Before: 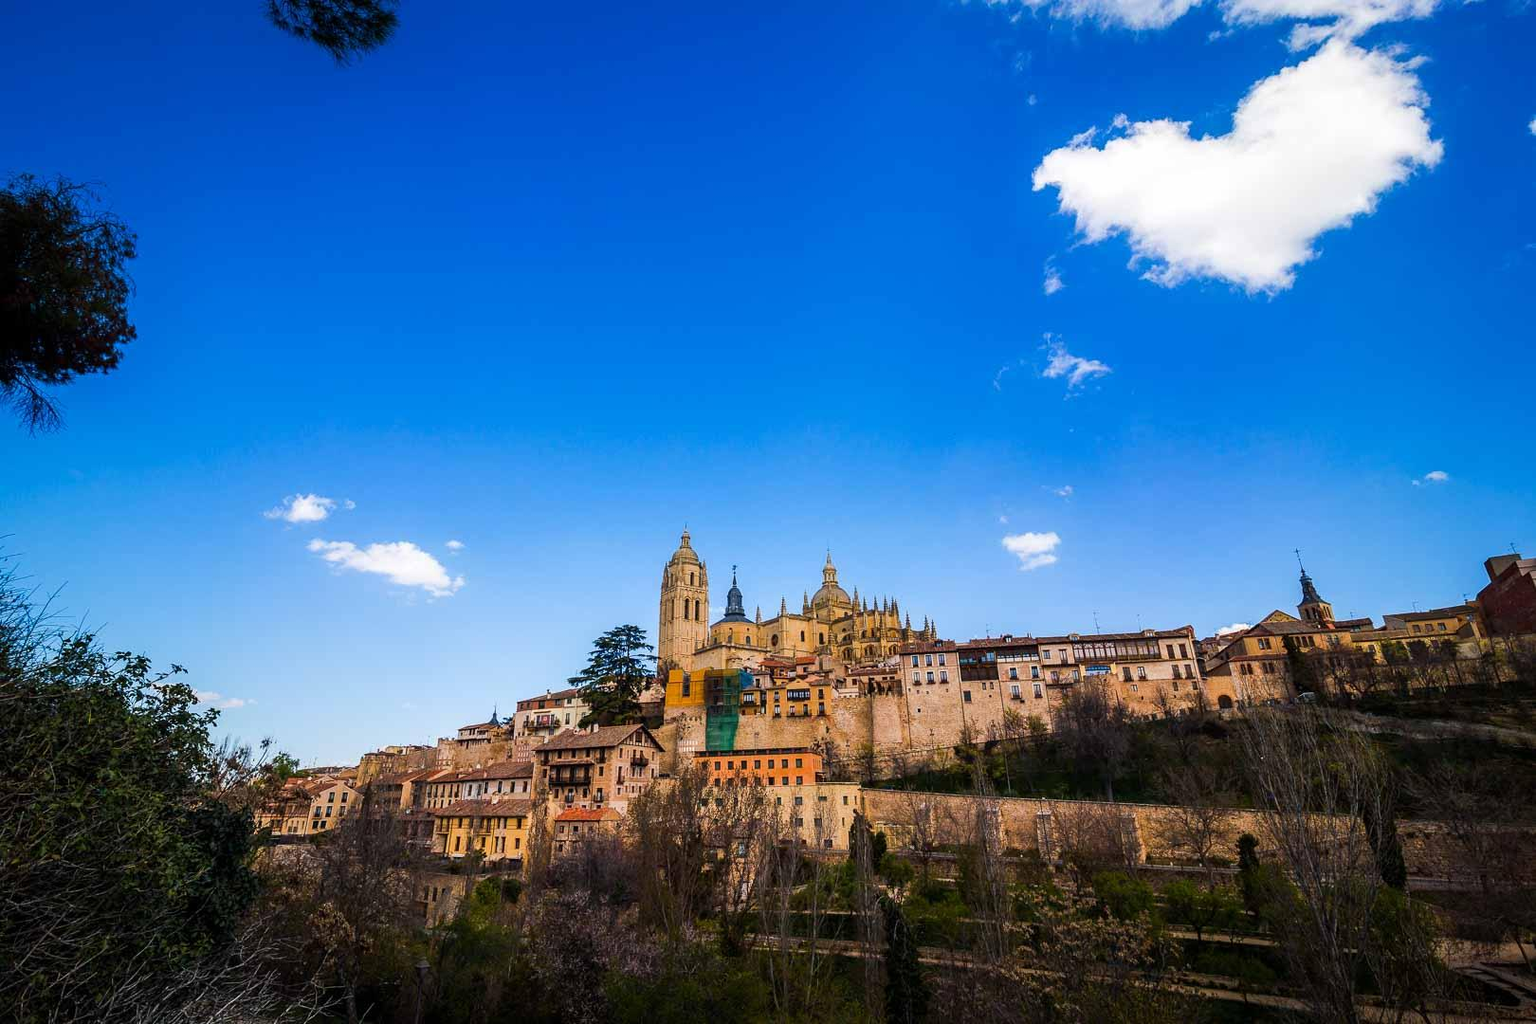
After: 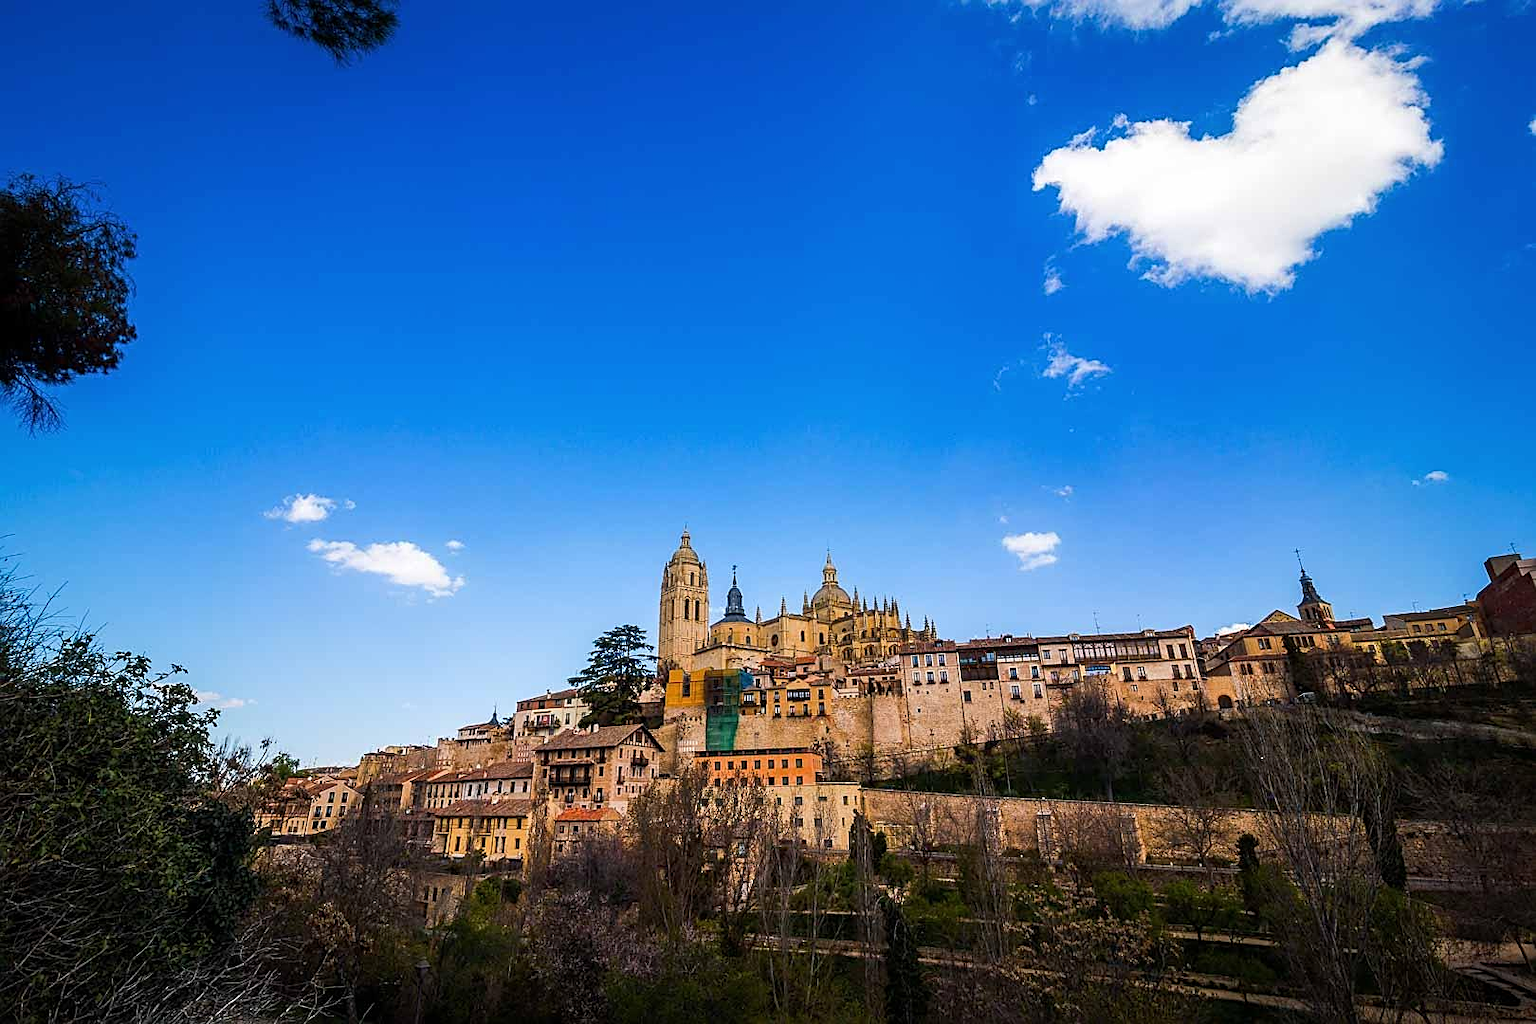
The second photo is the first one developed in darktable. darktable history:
sharpen: on, module defaults
color correction: highlights b* 0.005, saturation 0.993
